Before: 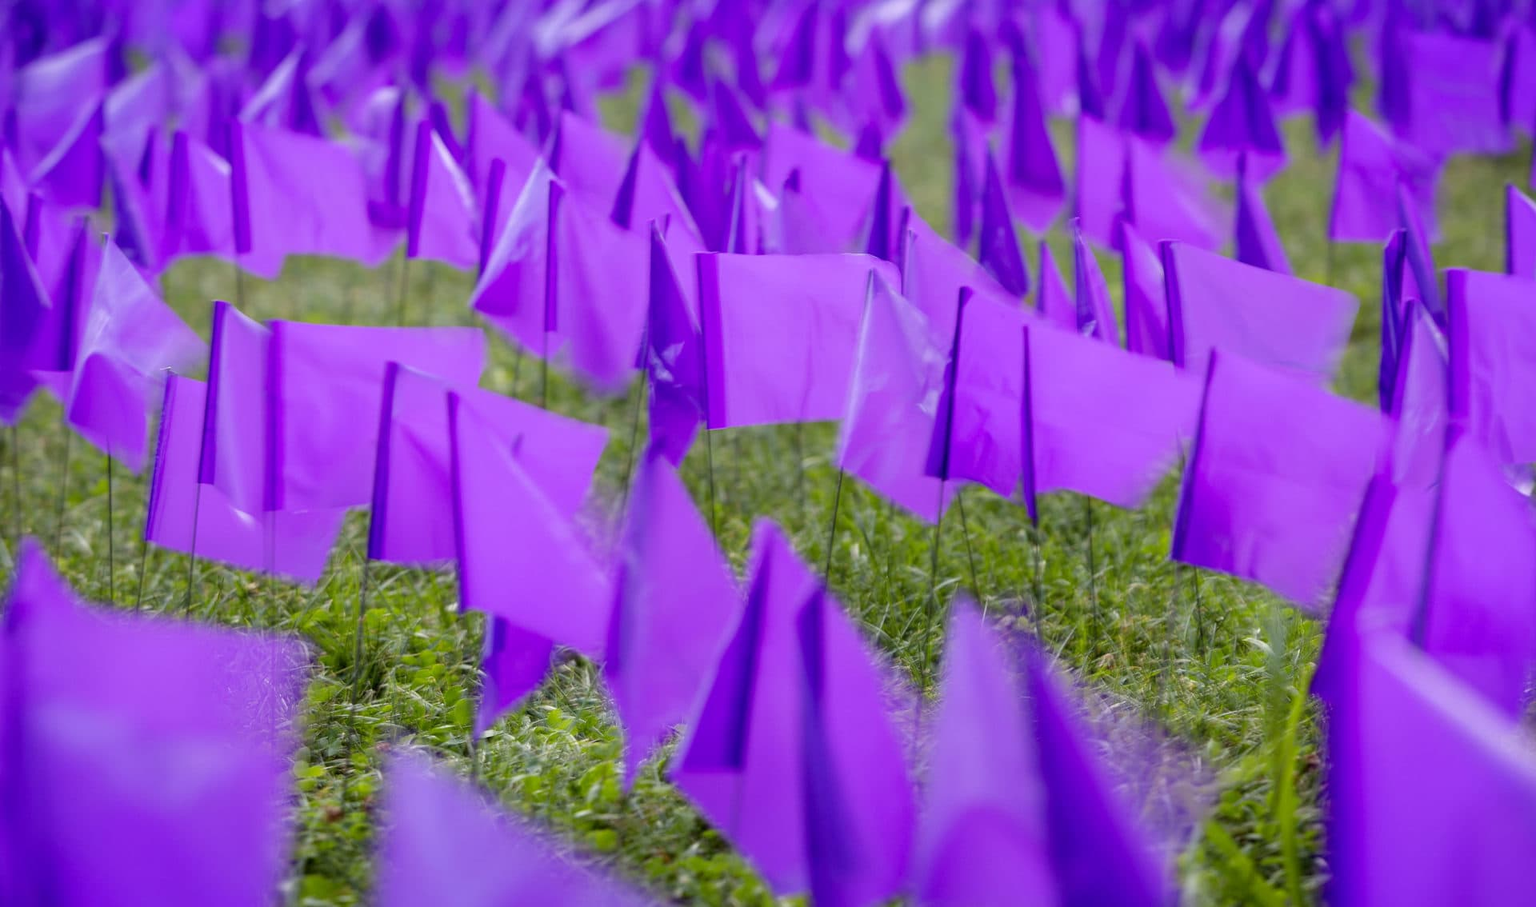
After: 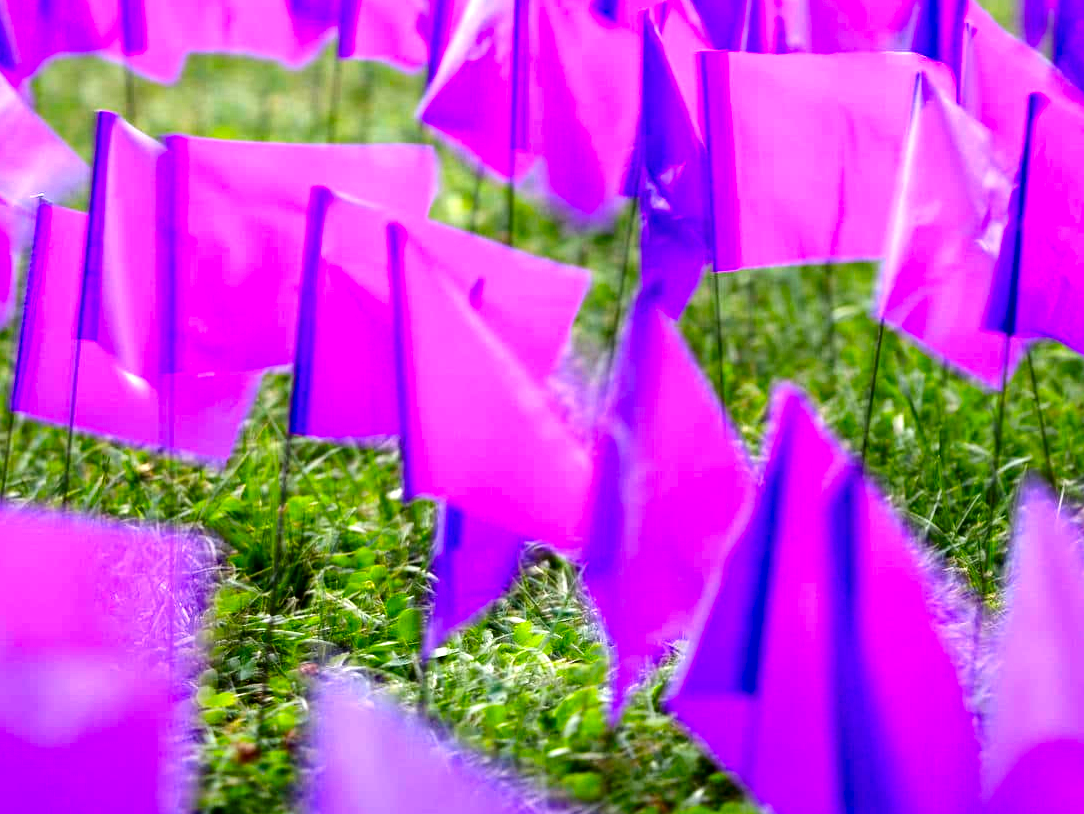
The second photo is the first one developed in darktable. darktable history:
contrast brightness saturation: contrast 0.134, brightness -0.229, saturation 0.138
haze removal: compatibility mode true, adaptive false
crop: left 8.897%, top 23.447%, right 34.596%, bottom 4.738%
color calibration: illuminant same as pipeline (D50), adaptation none (bypass), x 0.333, y 0.333, temperature 5014.86 K
tone equalizer: -8 EV -1.1 EV, -7 EV -1.03 EV, -6 EV -0.871 EV, -5 EV -0.541 EV, -3 EV 0.594 EV, -2 EV 0.87 EV, -1 EV 0.995 EV, +0 EV 1.06 EV
